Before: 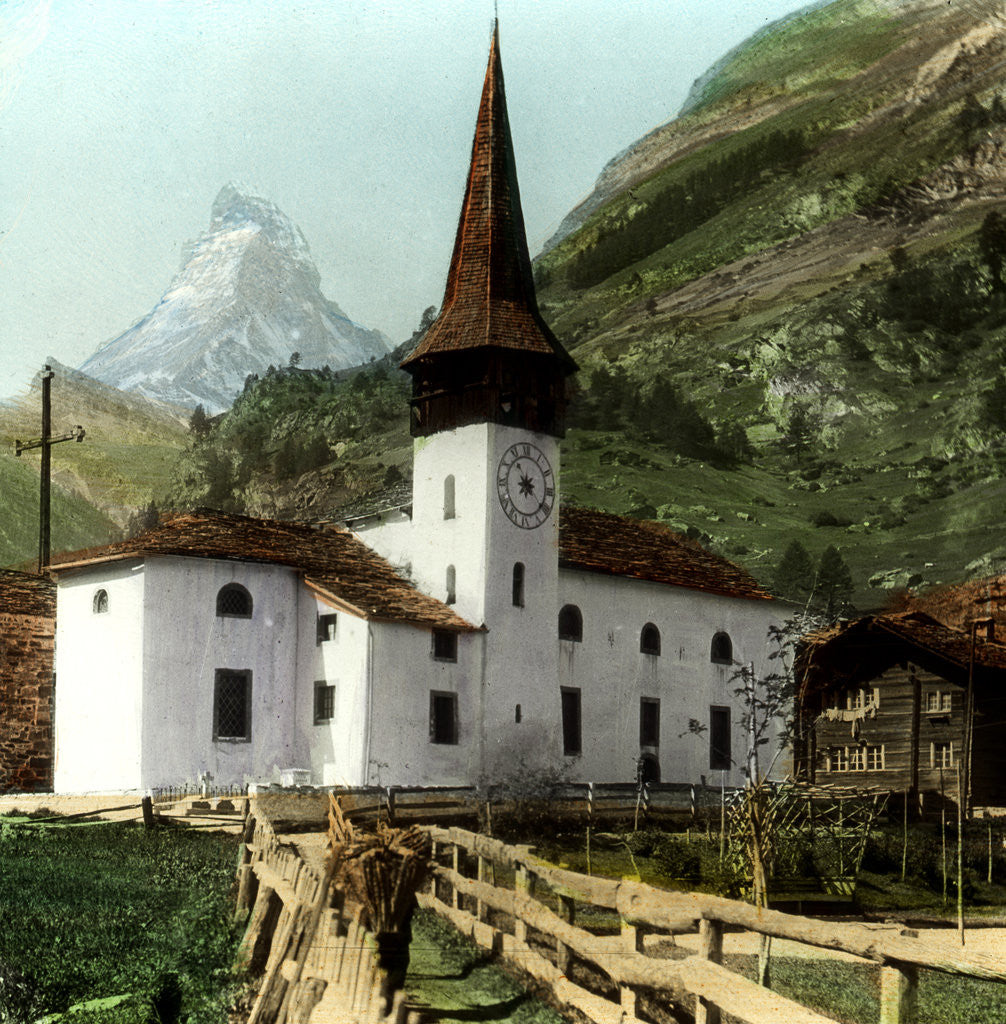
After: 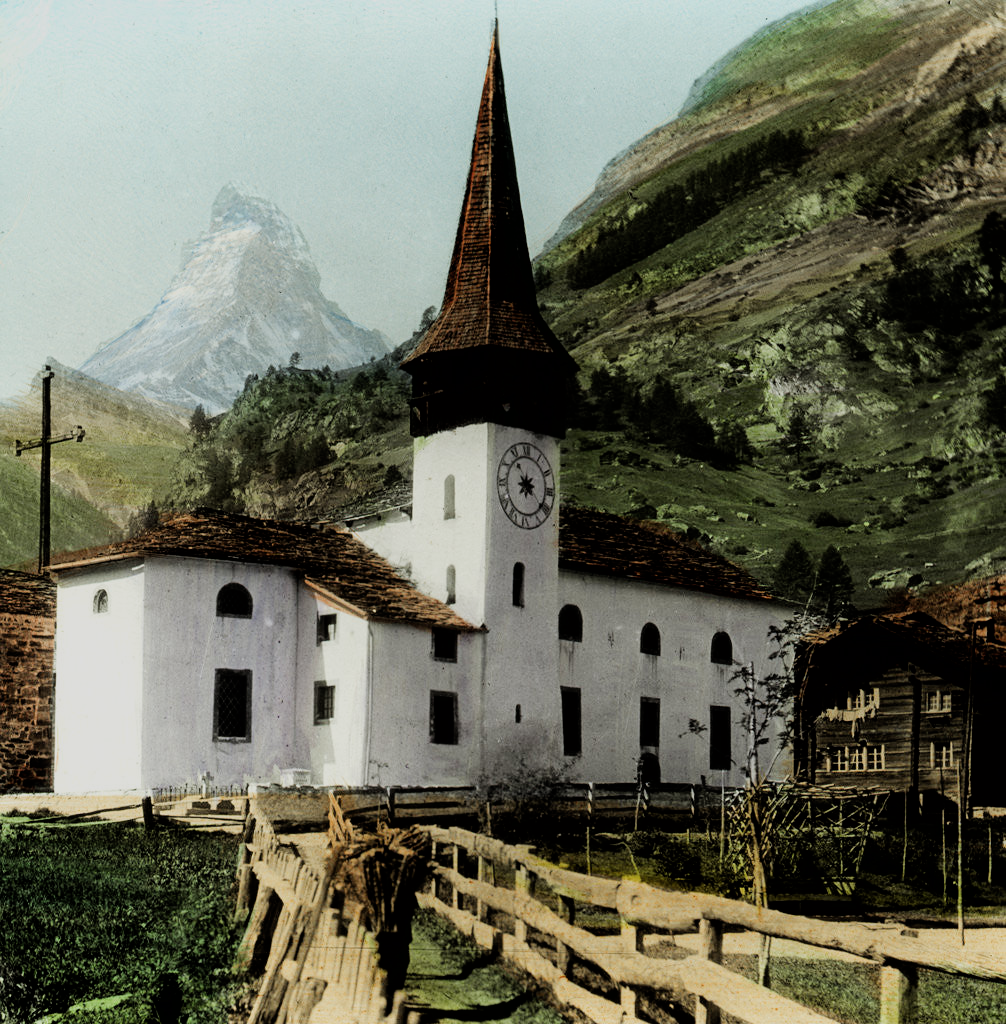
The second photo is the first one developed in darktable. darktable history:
filmic rgb: black relative exposure -5.03 EV, white relative exposure 3.96 EV, threshold 5.94 EV, hardness 2.89, contrast 1.096, highlights saturation mix -21.43%, enable highlight reconstruction true
